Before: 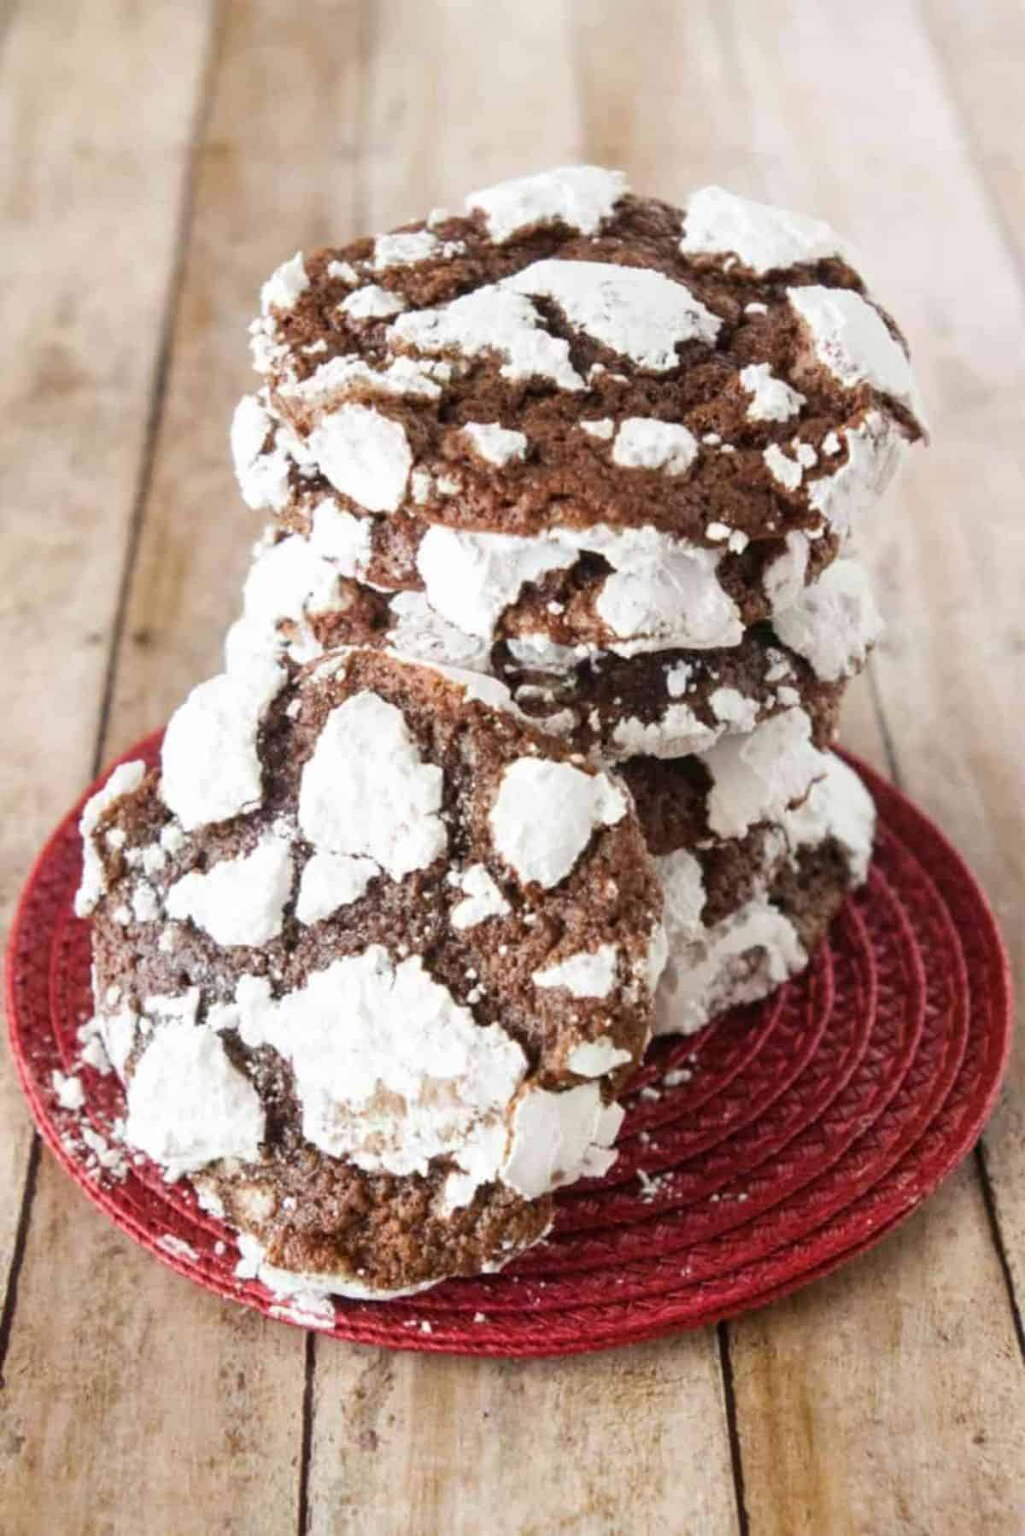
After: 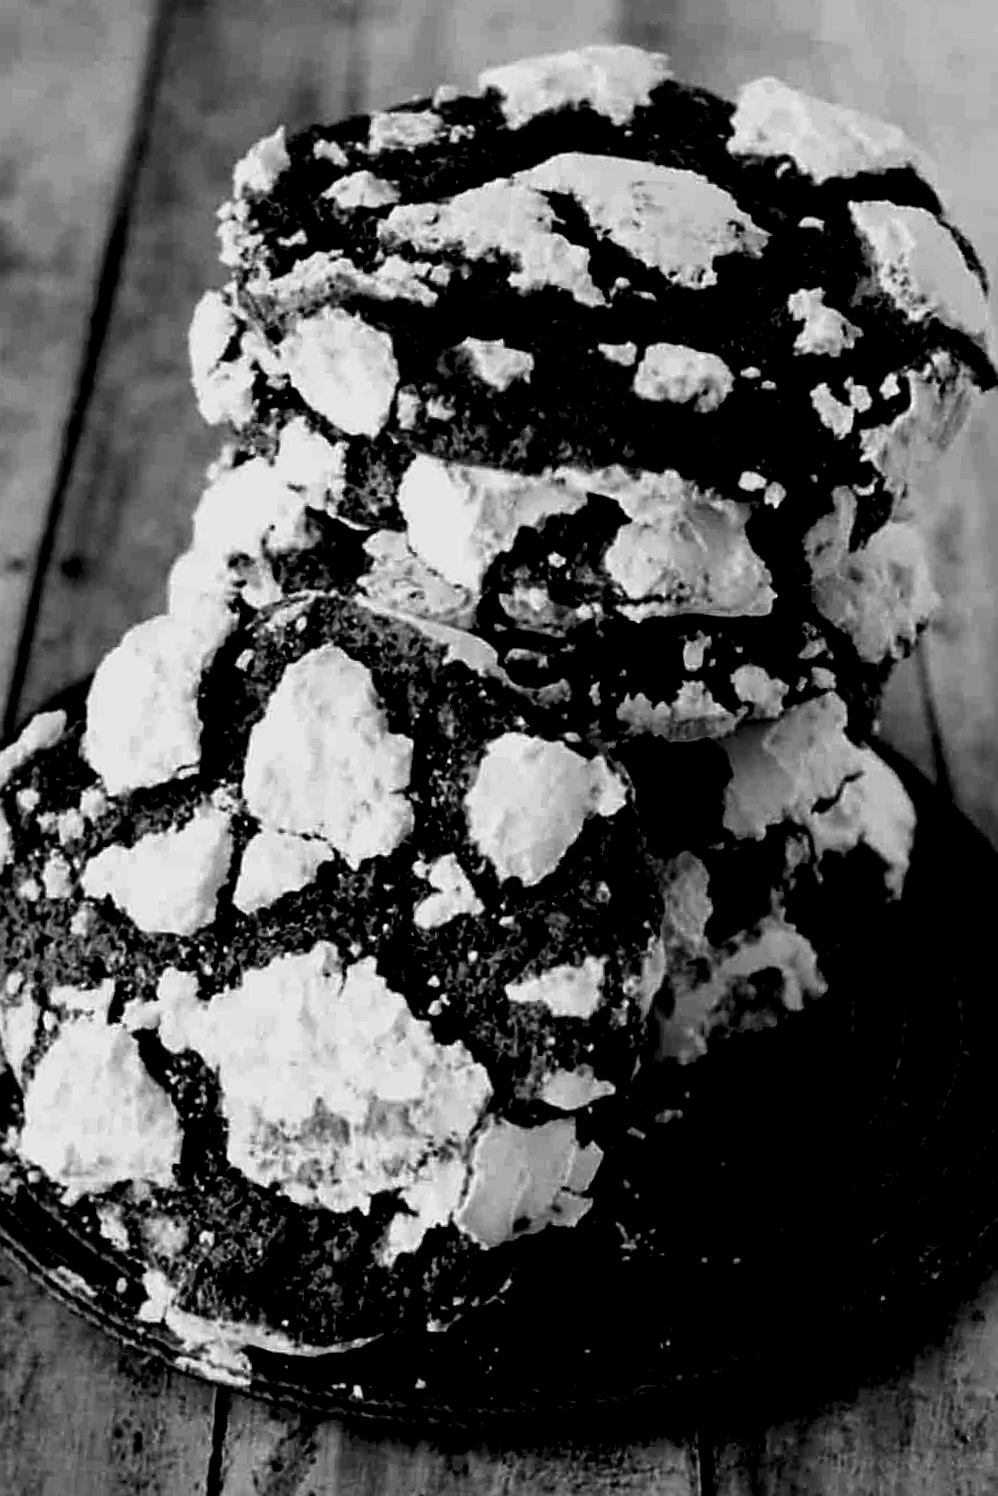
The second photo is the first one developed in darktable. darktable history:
contrast brightness saturation: contrast -0.1, saturation -0.1
white balance: red 1.138, green 0.996, blue 0.812
crop and rotate: angle -3.27°, left 5.211%, top 5.211%, right 4.607%, bottom 4.607%
monochrome: on, module defaults
levels: levels [0.514, 0.759, 1]
sharpen: on, module defaults
